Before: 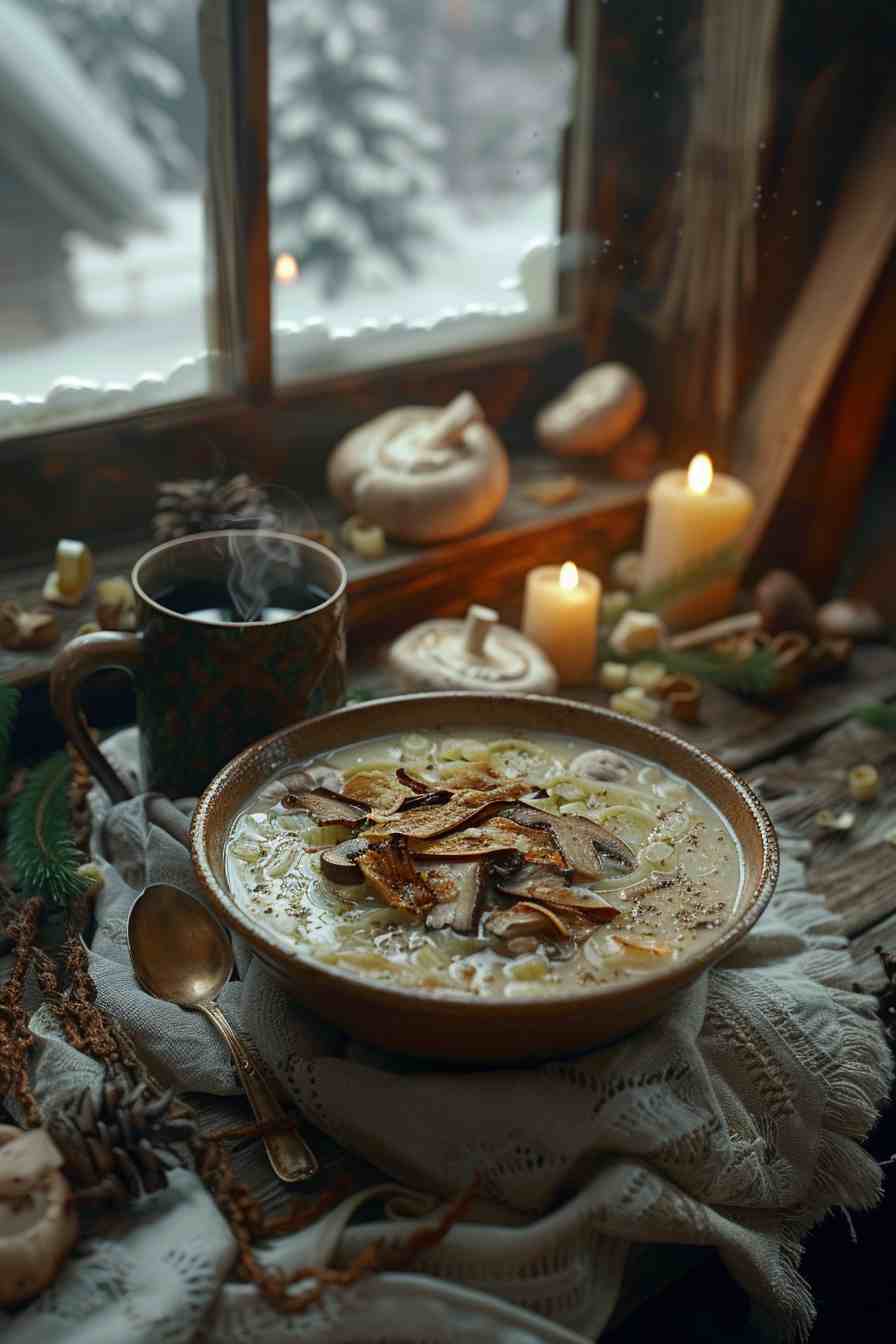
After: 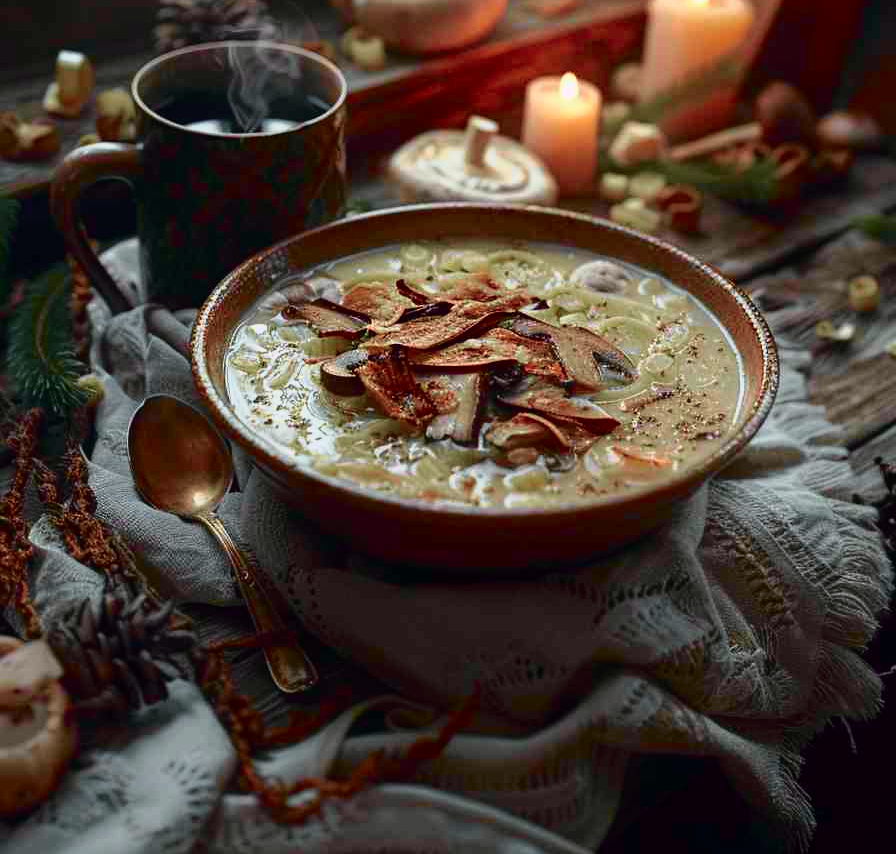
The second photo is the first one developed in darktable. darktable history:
shadows and highlights: shadows -24.28, highlights 49.77, soften with gaussian
contrast brightness saturation: contrast 0.04, saturation 0.16
crop and rotate: top 36.435%
tone curve: curves: ch0 [(0, 0) (0.105, 0.068) (0.195, 0.162) (0.283, 0.283) (0.384, 0.404) (0.485, 0.531) (0.638, 0.681) (0.795, 0.879) (1, 0.977)]; ch1 [(0, 0) (0.161, 0.092) (0.35, 0.33) (0.379, 0.401) (0.456, 0.469) (0.498, 0.506) (0.521, 0.549) (0.58, 0.624) (0.635, 0.671) (1, 1)]; ch2 [(0, 0) (0.371, 0.362) (0.437, 0.437) (0.483, 0.484) (0.53, 0.515) (0.56, 0.58) (0.622, 0.606) (1, 1)], color space Lab, independent channels, preserve colors none
